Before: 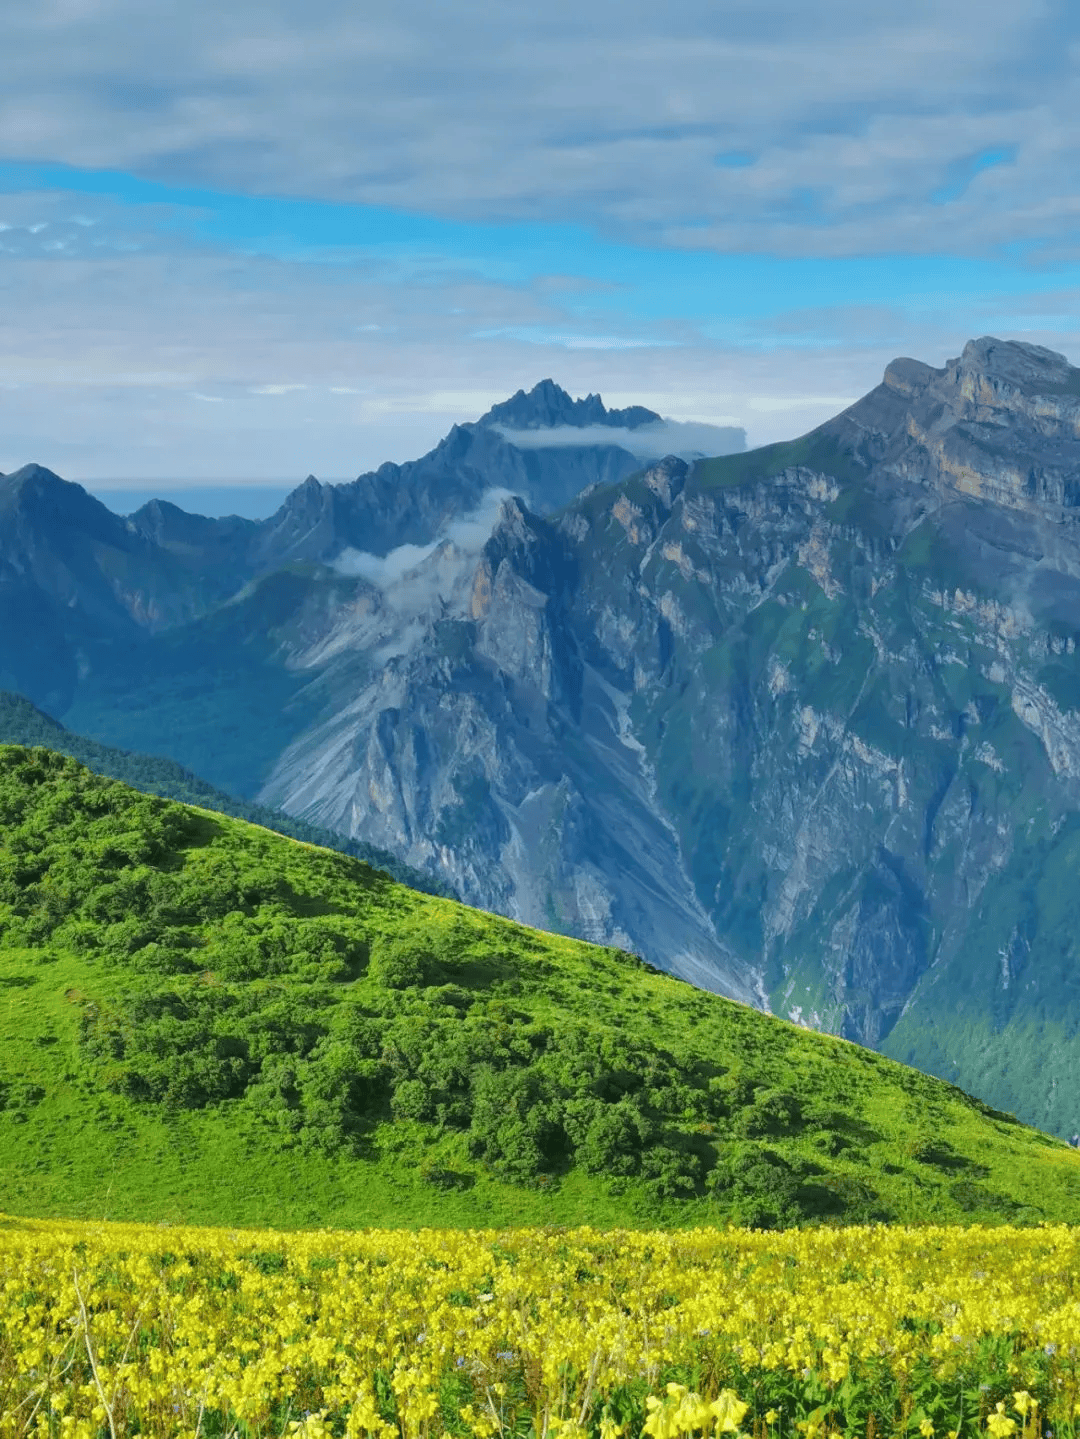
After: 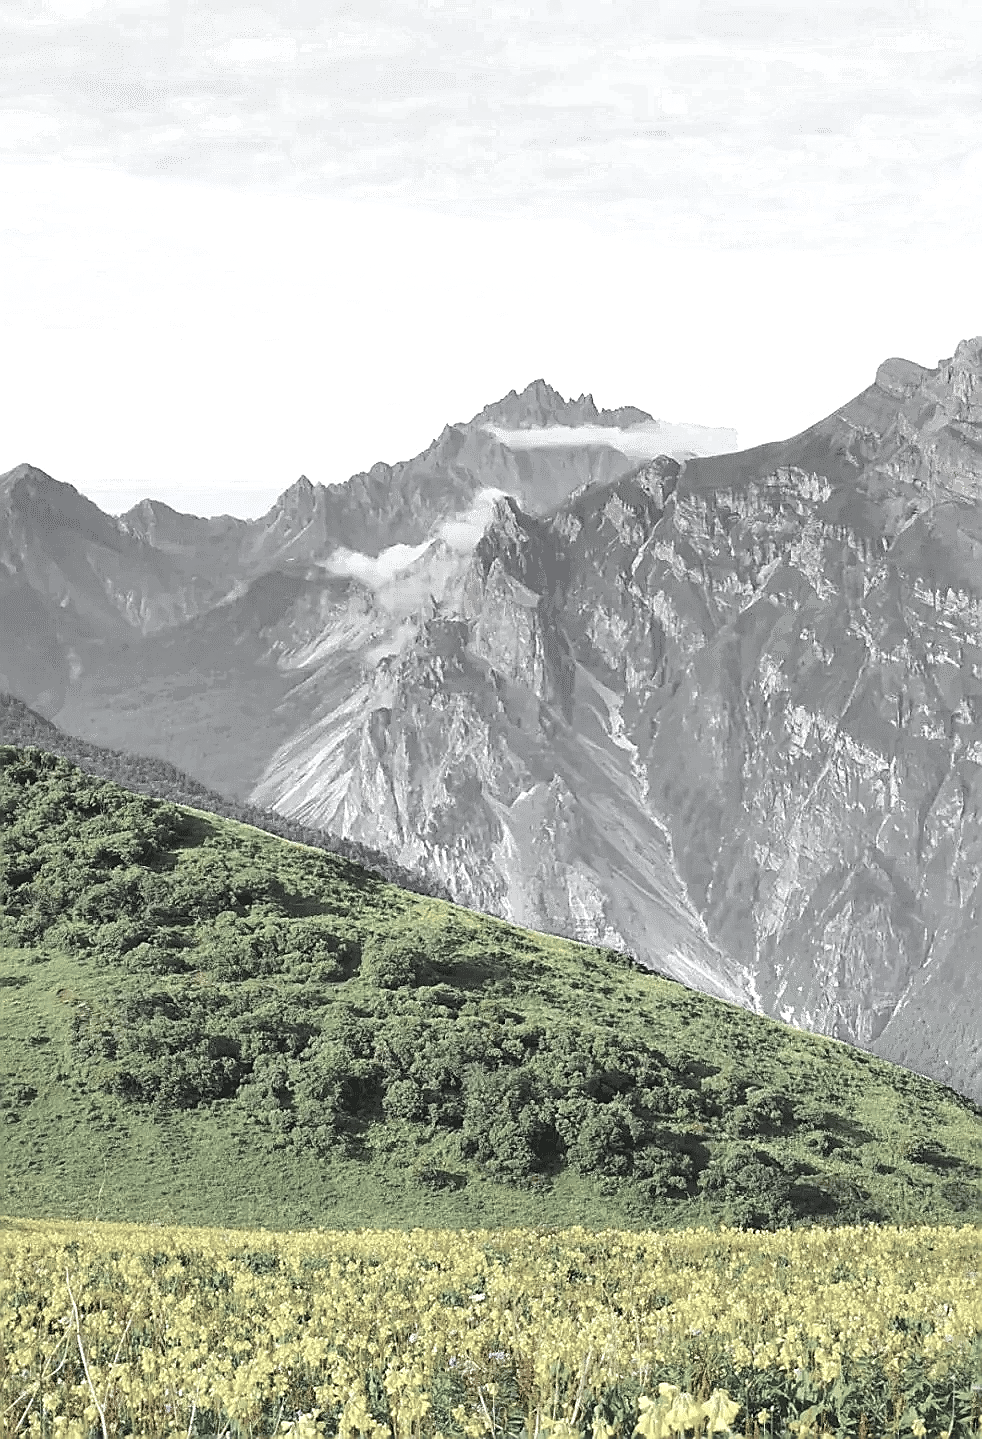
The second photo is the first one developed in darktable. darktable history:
crop and rotate: left 0.863%, right 8.153%
contrast brightness saturation: contrast 0.081, saturation 0.016
exposure: exposure 0.635 EV, compensate exposure bias true, compensate highlight preservation false
color zones: curves: ch0 [(0, 0.613) (0.01, 0.613) (0.245, 0.448) (0.498, 0.529) (0.642, 0.665) (0.879, 0.777) (0.99, 0.613)]; ch1 [(0, 0.035) (0.121, 0.189) (0.259, 0.197) (0.415, 0.061) (0.589, 0.022) (0.732, 0.022) (0.857, 0.026) (0.991, 0.053)]
sharpen: radius 1.374, amount 1.245, threshold 0.648
